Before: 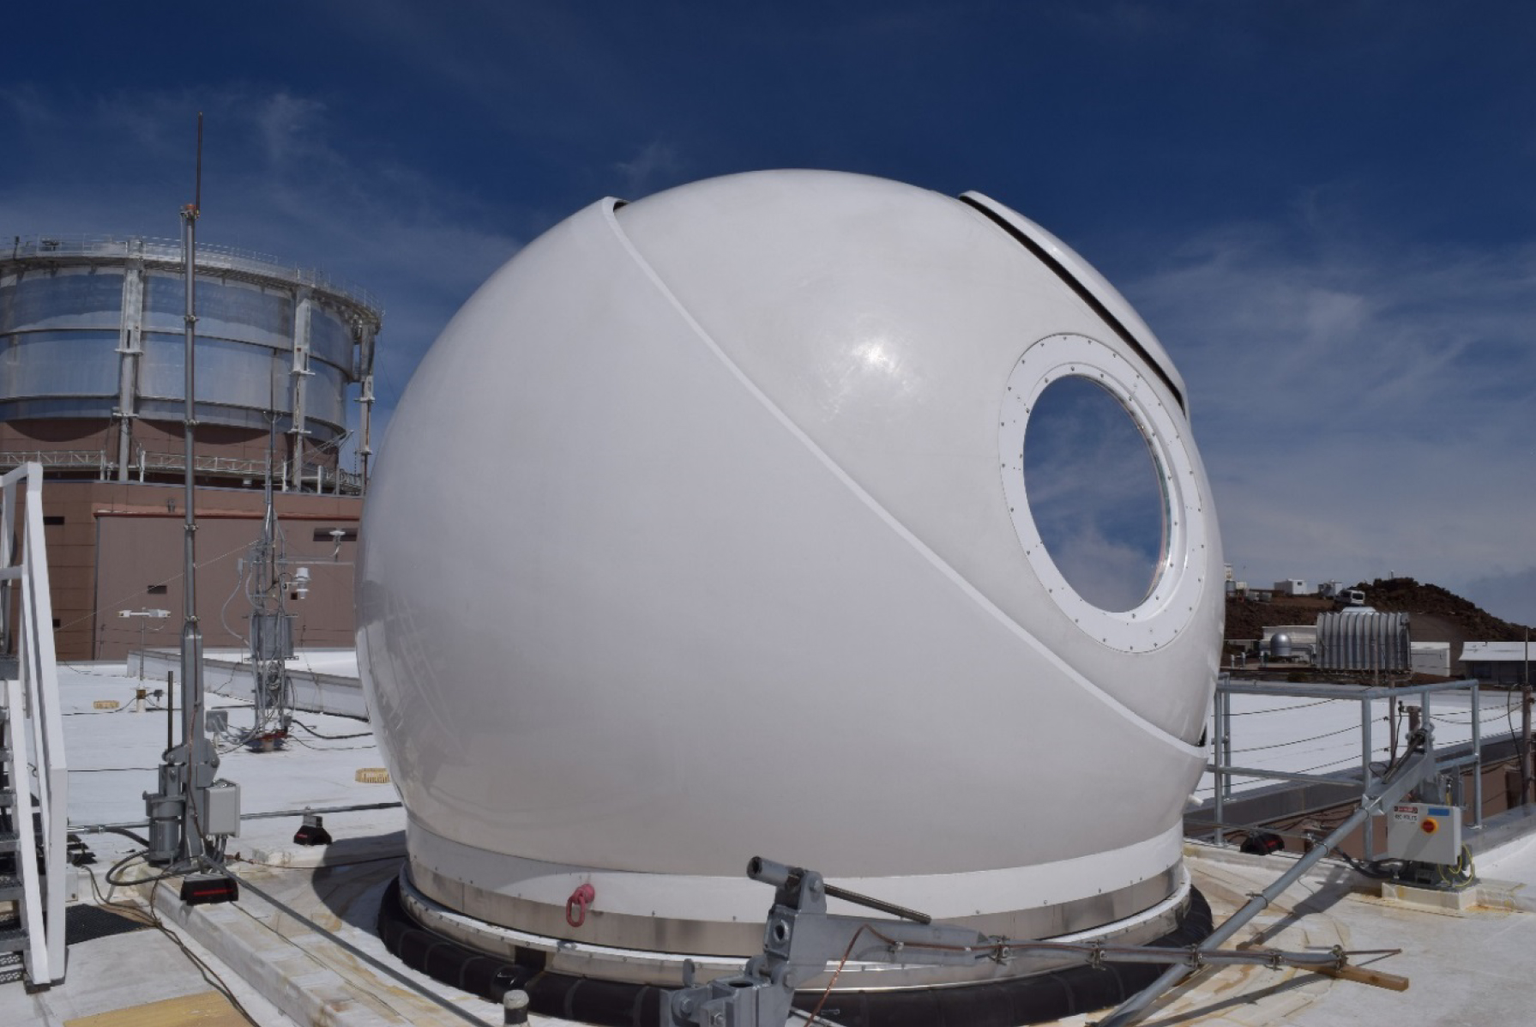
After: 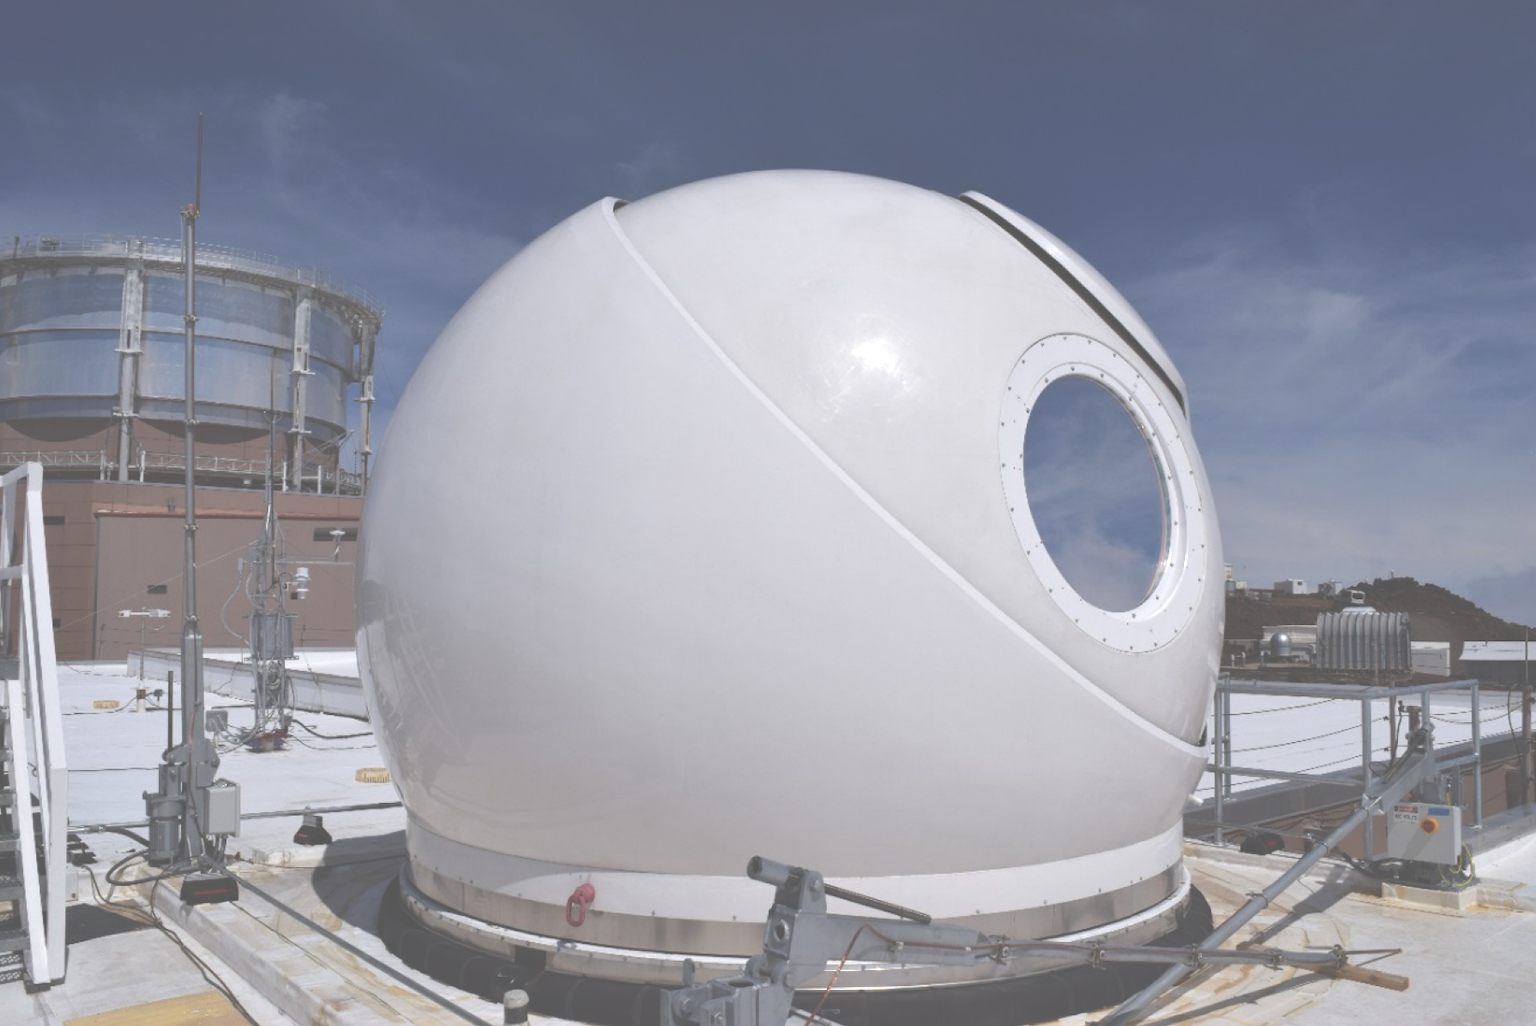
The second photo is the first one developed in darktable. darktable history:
exposure: black level correction -0.071, exposure 0.503 EV, compensate exposure bias true, compensate highlight preservation false
